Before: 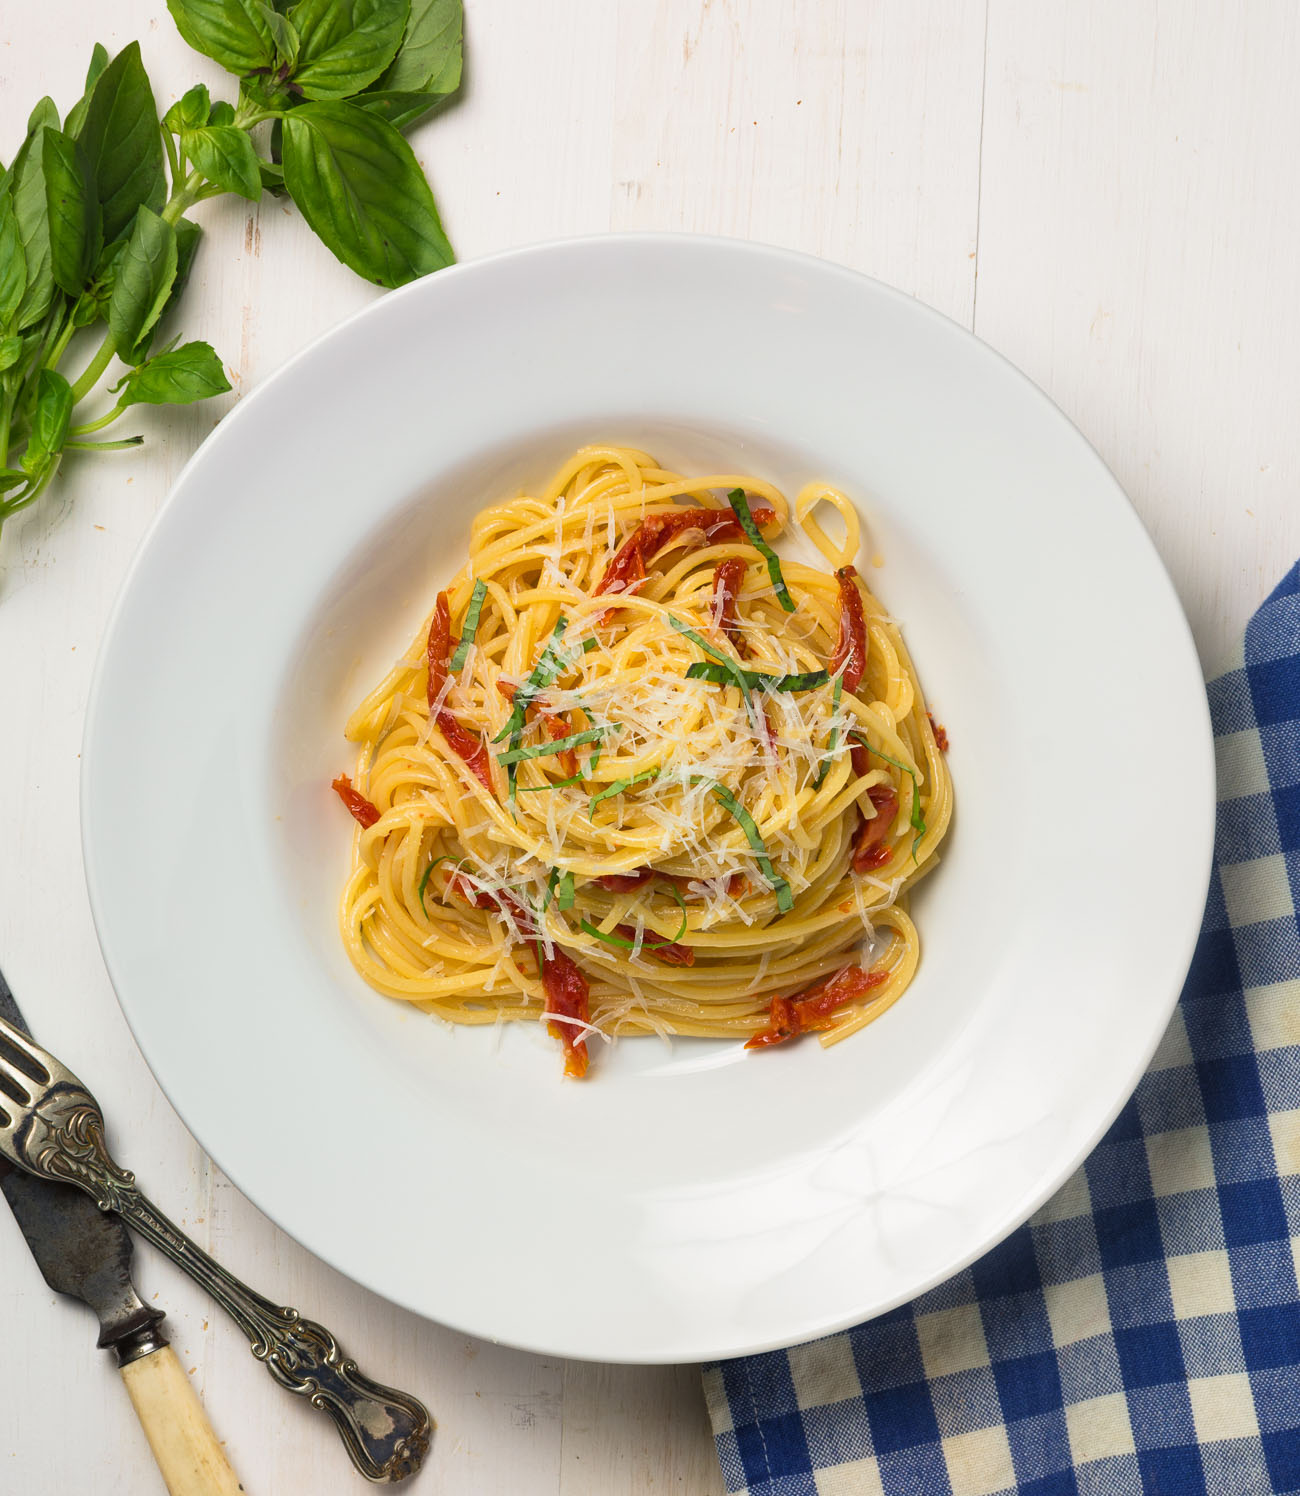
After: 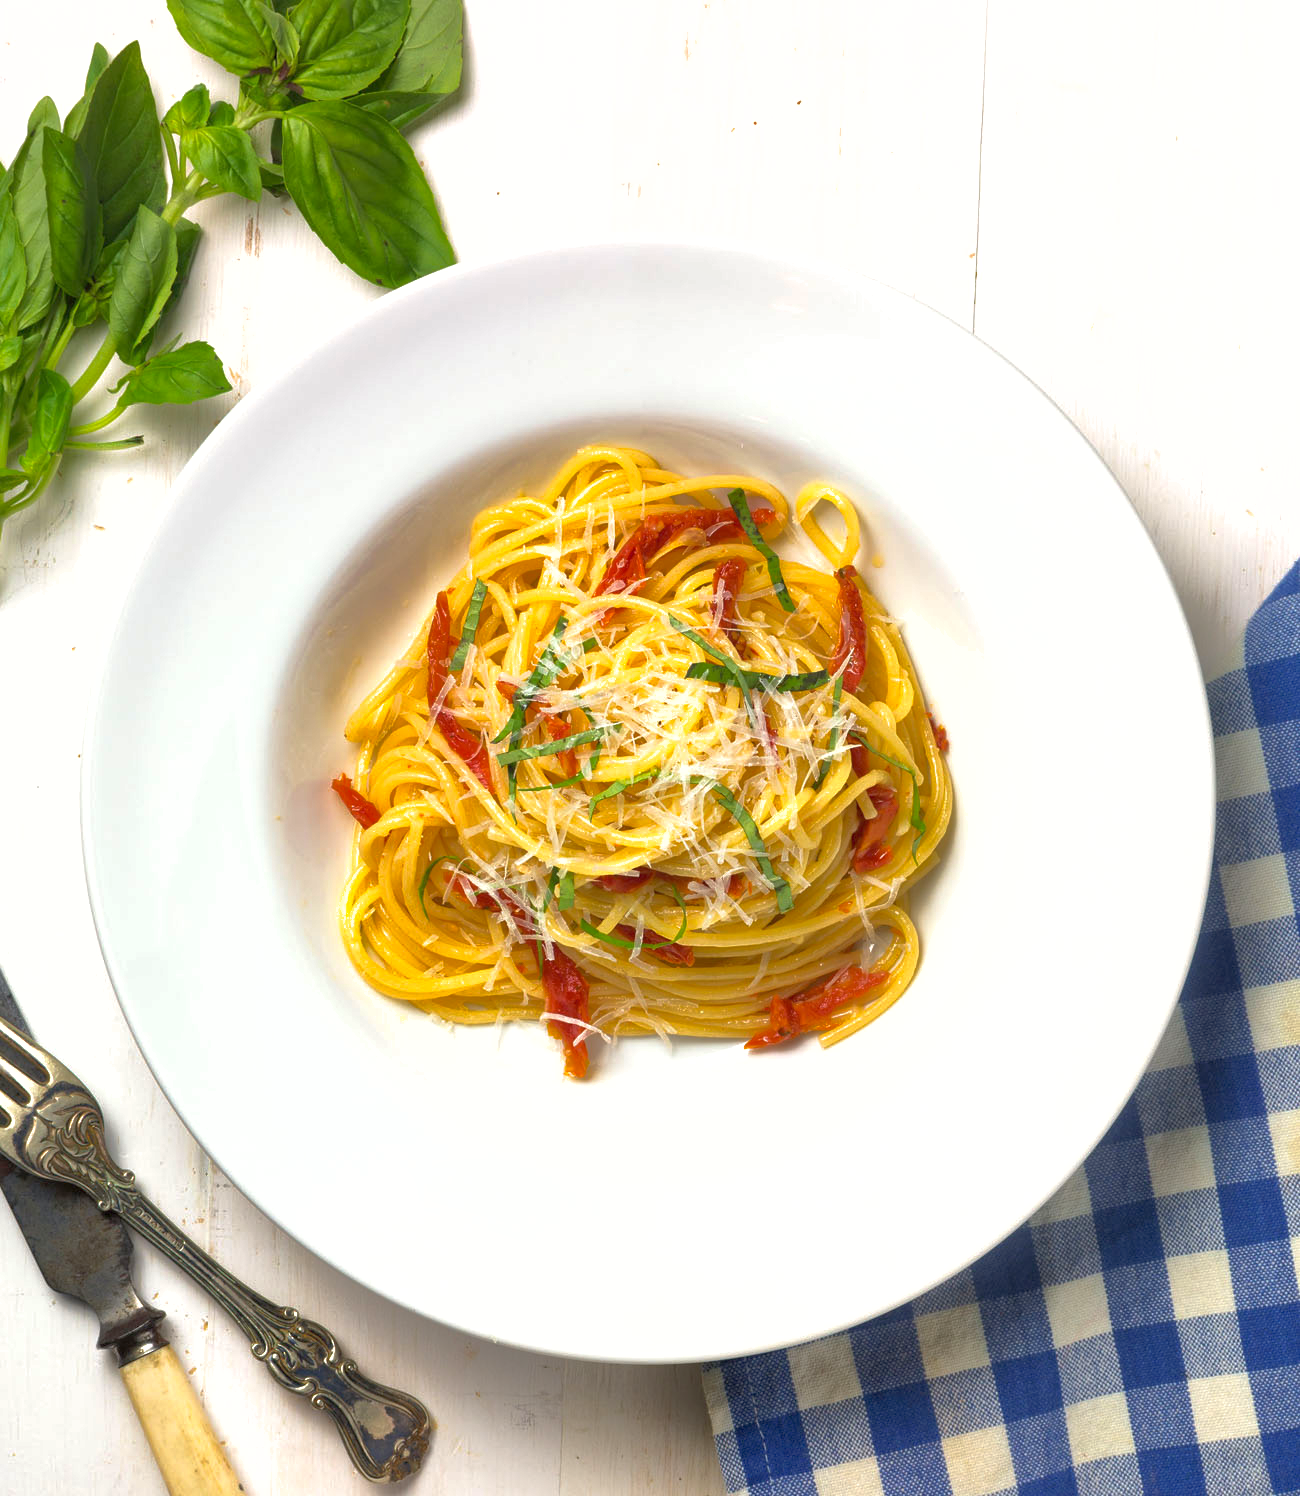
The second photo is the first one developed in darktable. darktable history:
shadows and highlights: on, module defaults
exposure: black level correction 0.001, exposure 0.5 EV, compensate exposure bias true, compensate highlight preservation false
